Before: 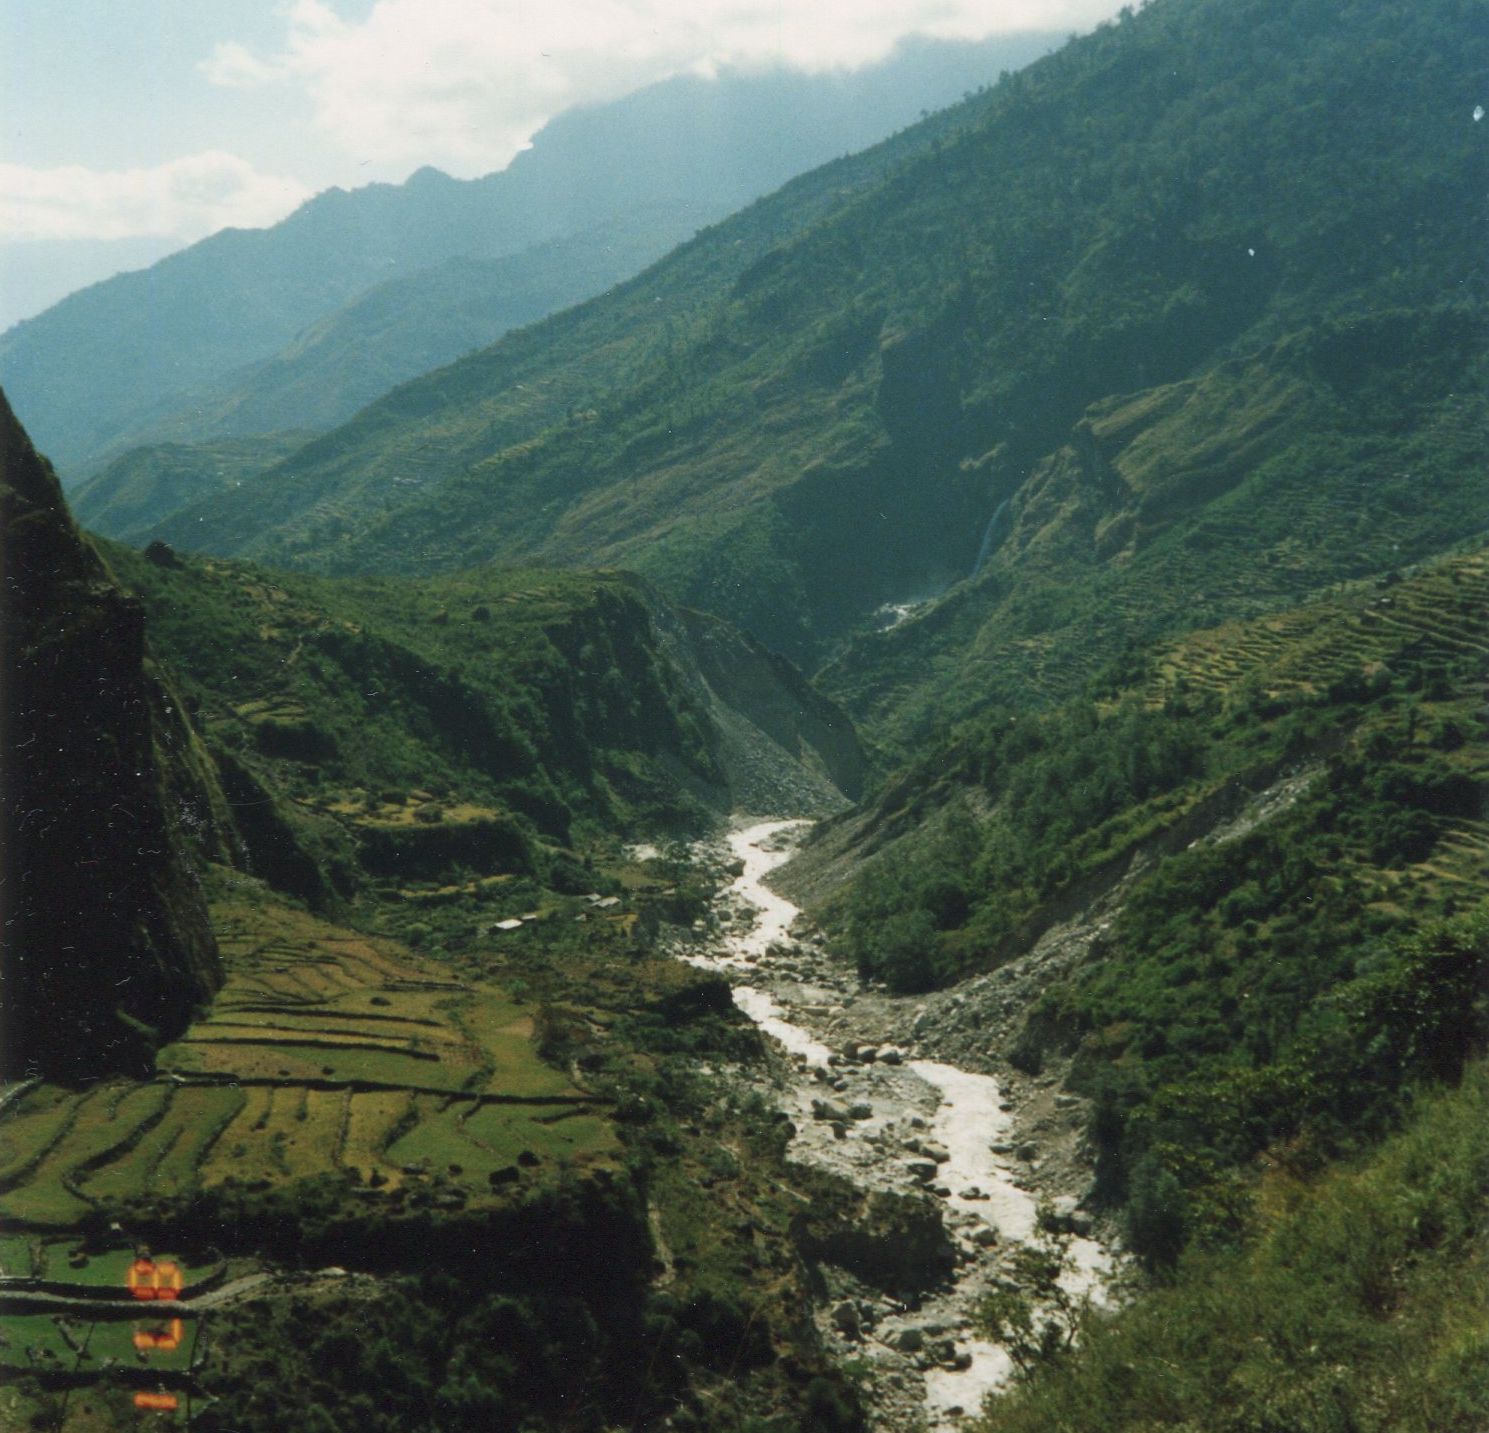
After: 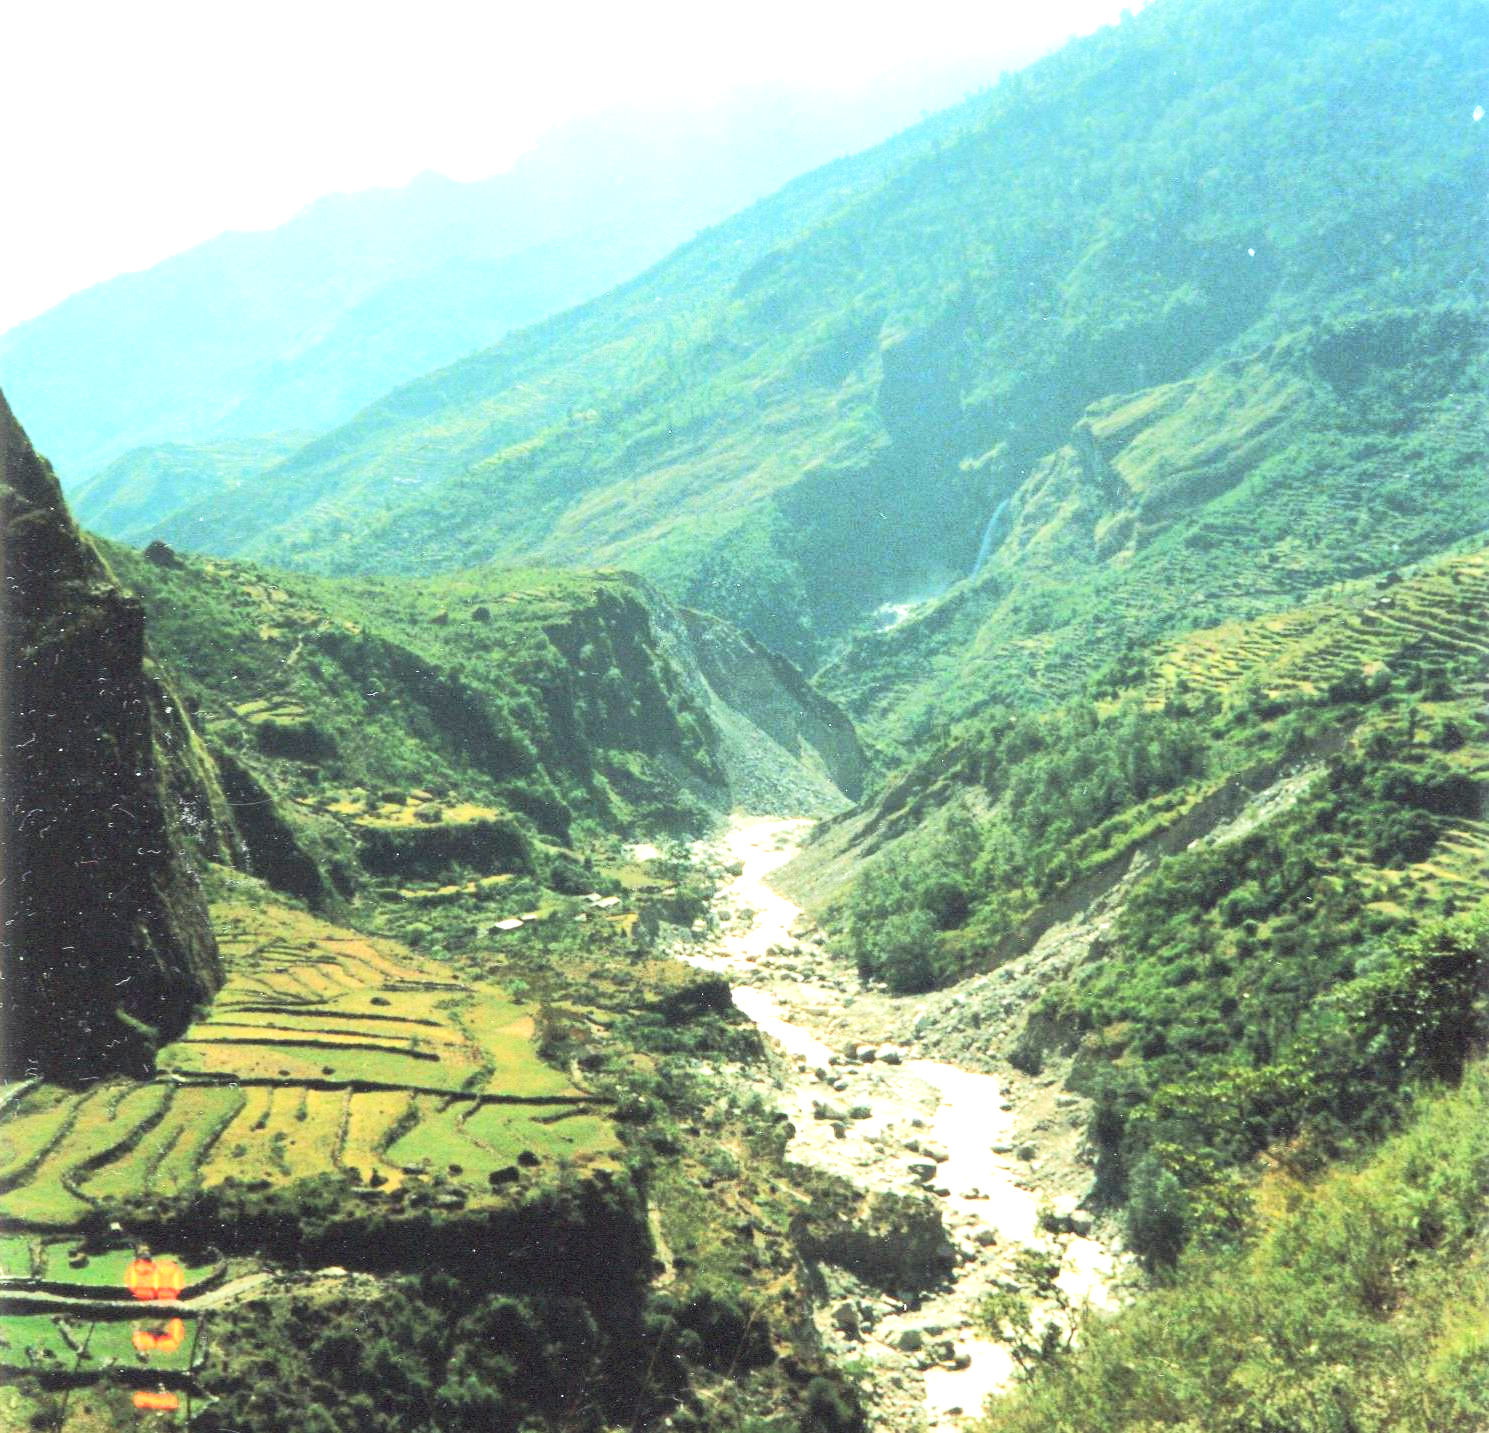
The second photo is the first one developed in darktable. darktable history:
exposure: black level correction 0, exposure 2.337 EV, compensate highlight preservation false
tone curve: curves: ch0 [(0, 0.008) (0.081, 0.044) (0.177, 0.123) (0.283, 0.253) (0.416, 0.449) (0.495, 0.524) (0.661, 0.756) (0.796, 0.859) (1, 0.951)]; ch1 [(0, 0) (0.161, 0.092) (0.35, 0.33) (0.392, 0.392) (0.427, 0.426) (0.479, 0.472) (0.505, 0.5) (0.521, 0.524) (0.567, 0.564) (0.583, 0.588) (0.625, 0.627) (0.678, 0.733) (1, 1)]; ch2 [(0, 0) (0.346, 0.362) (0.404, 0.427) (0.502, 0.499) (0.531, 0.523) (0.544, 0.561) (0.58, 0.59) (0.629, 0.642) (0.717, 0.678) (1, 1)], color space Lab, linked channels
base curve: curves: ch0 [(0, 0) (0.303, 0.277) (1, 1)], preserve colors none
